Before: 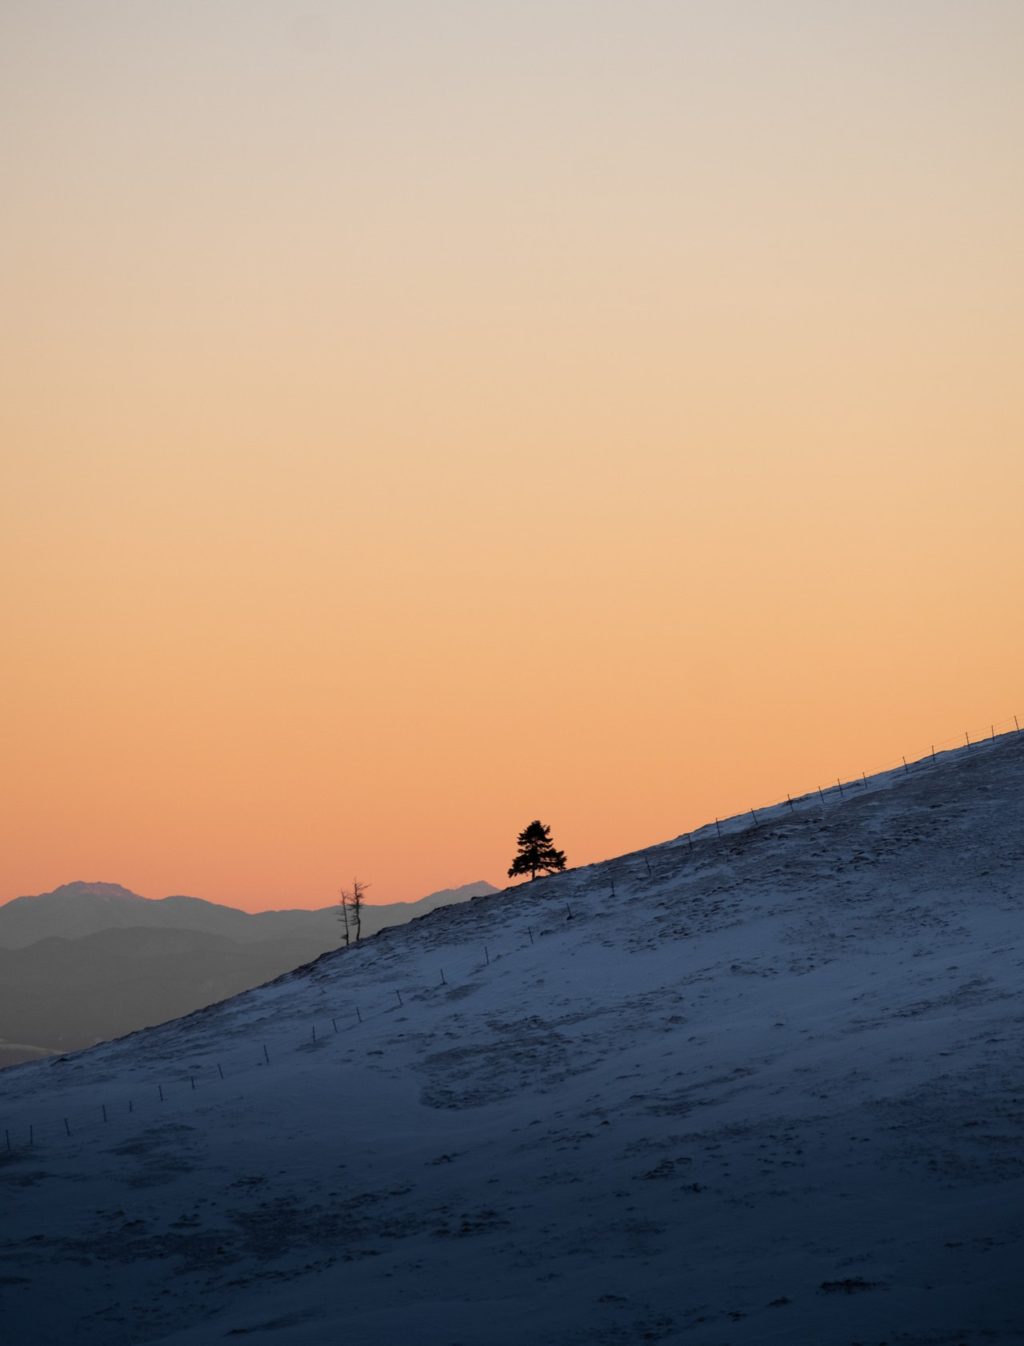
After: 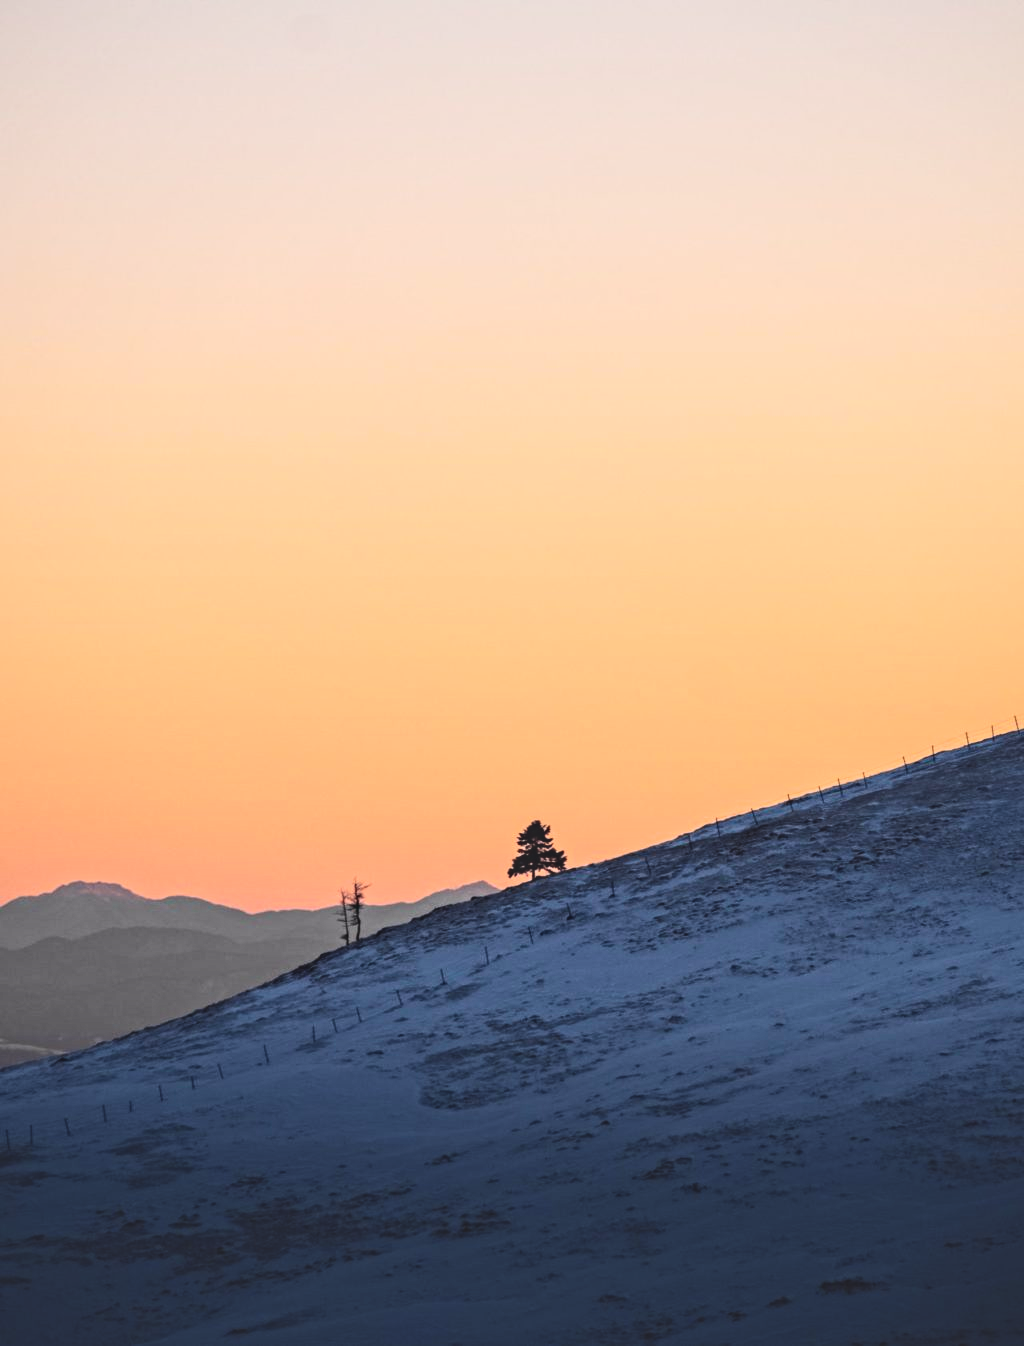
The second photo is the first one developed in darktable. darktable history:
exposure: black level correction -0.028, compensate highlight preservation false
contrast equalizer: y [[0.5, 0.501, 0.525, 0.597, 0.58, 0.514], [0.5 ×6], [0.5 ×6], [0 ×6], [0 ×6]]
local contrast: on, module defaults
tone curve: curves: ch0 [(0, 0.031) (0.139, 0.084) (0.311, 0.278) (0.495, 0.544) (0.718, 0.816) (0.841, 0.909) (1, 0.967)]; ch1 [(0, 0) (0.272, 0.249) (0.388, 0.385) (0.479, 0.456) (0.495, 0.497) (0.538, 0.55) (0.578, 0.595) (0.707, 0.778) (1, 1)]; ch2 [(0, 0) (0.125, 0.089) (0.353, 0.329) (0.443, 0.408) (0.502, 0.495) (0.56, 0.553) (0.608, 0.631) (1, 1)], color space Lab, independent channels, preserve colors none
